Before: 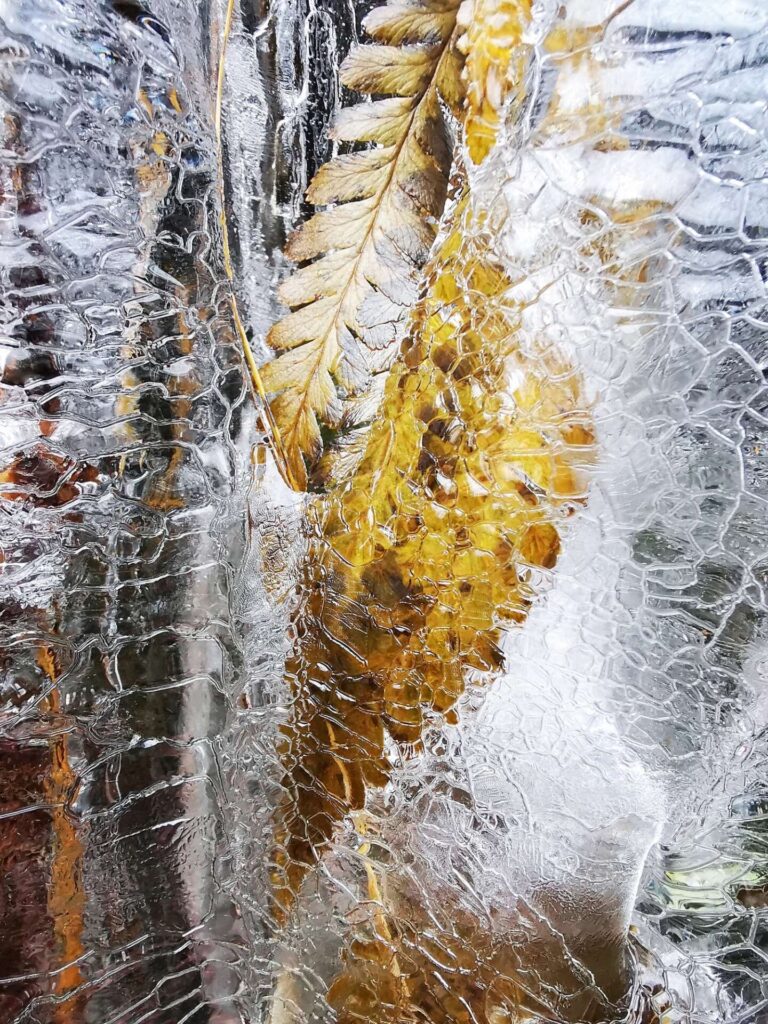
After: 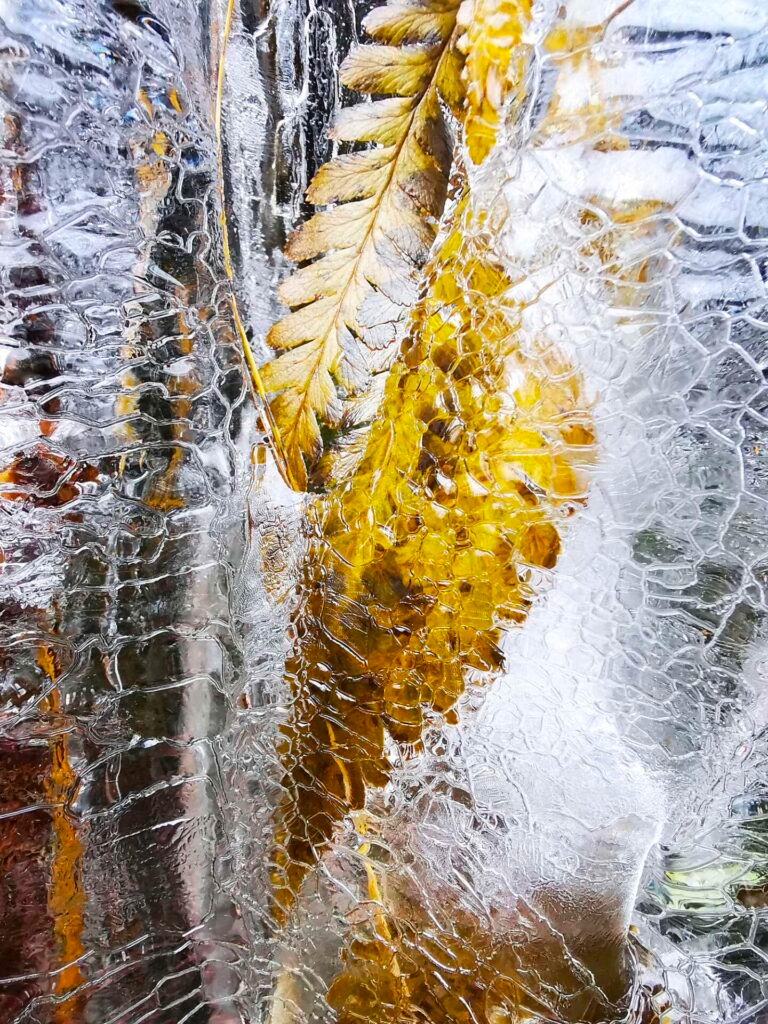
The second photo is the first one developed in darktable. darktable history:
color balance rgb: perceptual saturation grading › global saturation 30%, global vibrance 20%
contrast brightness saturation: contrast 0.1, brightness 0.02, saturation 0.02
